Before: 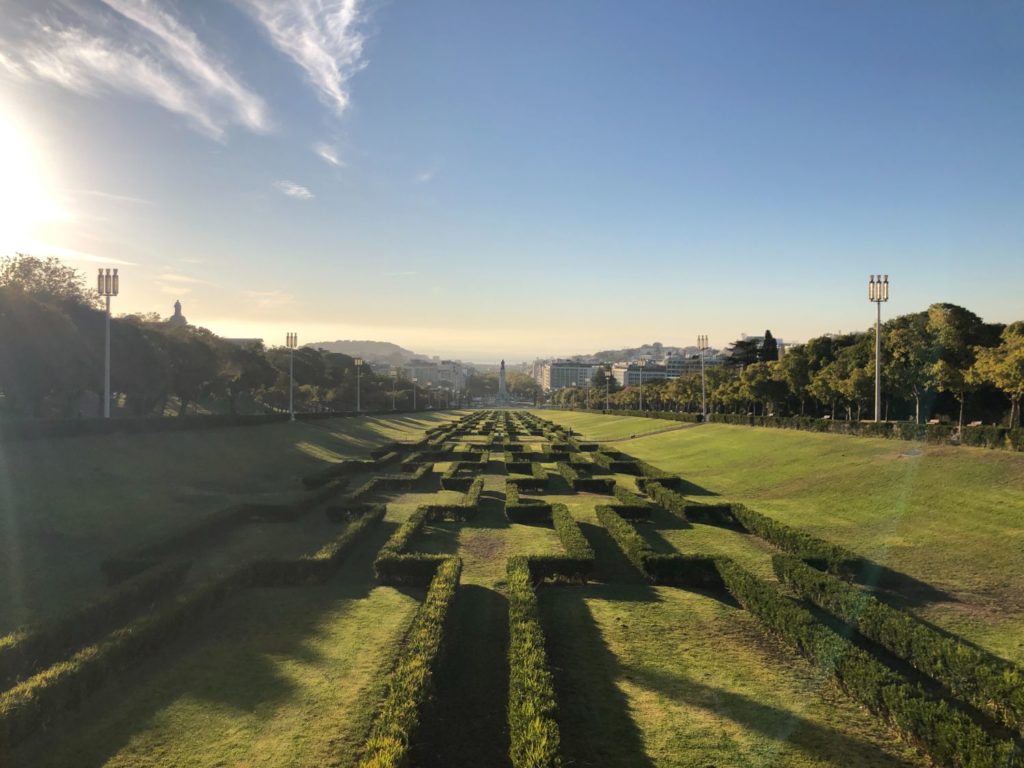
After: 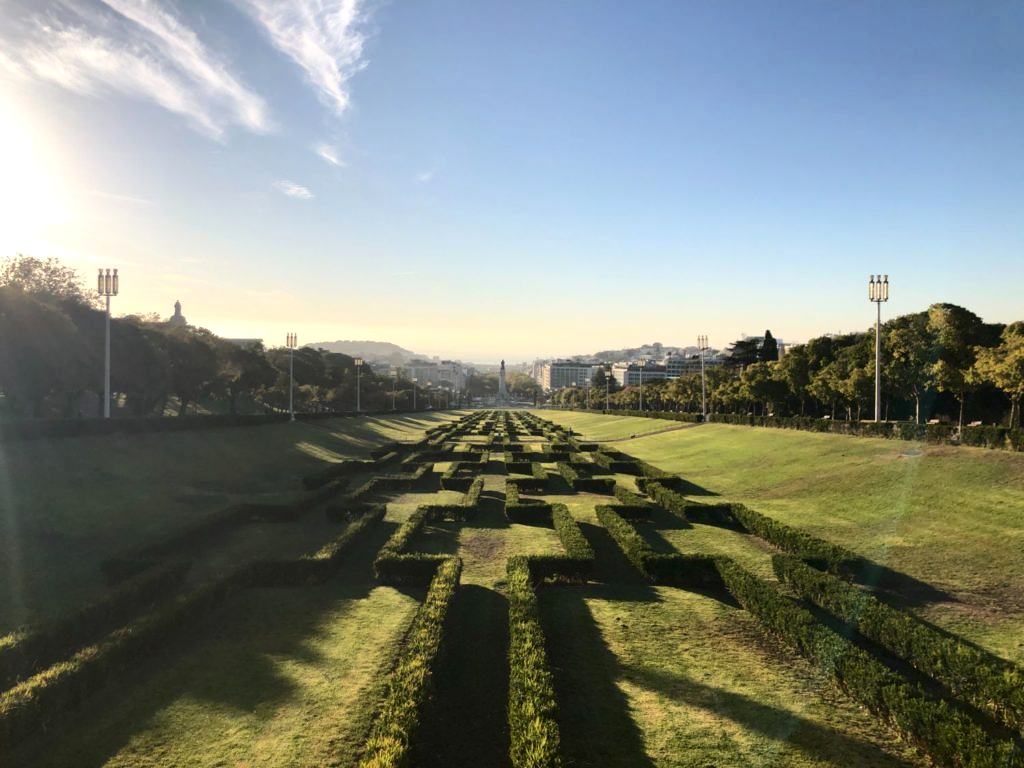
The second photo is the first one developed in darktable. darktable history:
contrast brightness saturation: contrast 0.22
exposure: exposure 0.2 EV, compensate highlight preservation false
